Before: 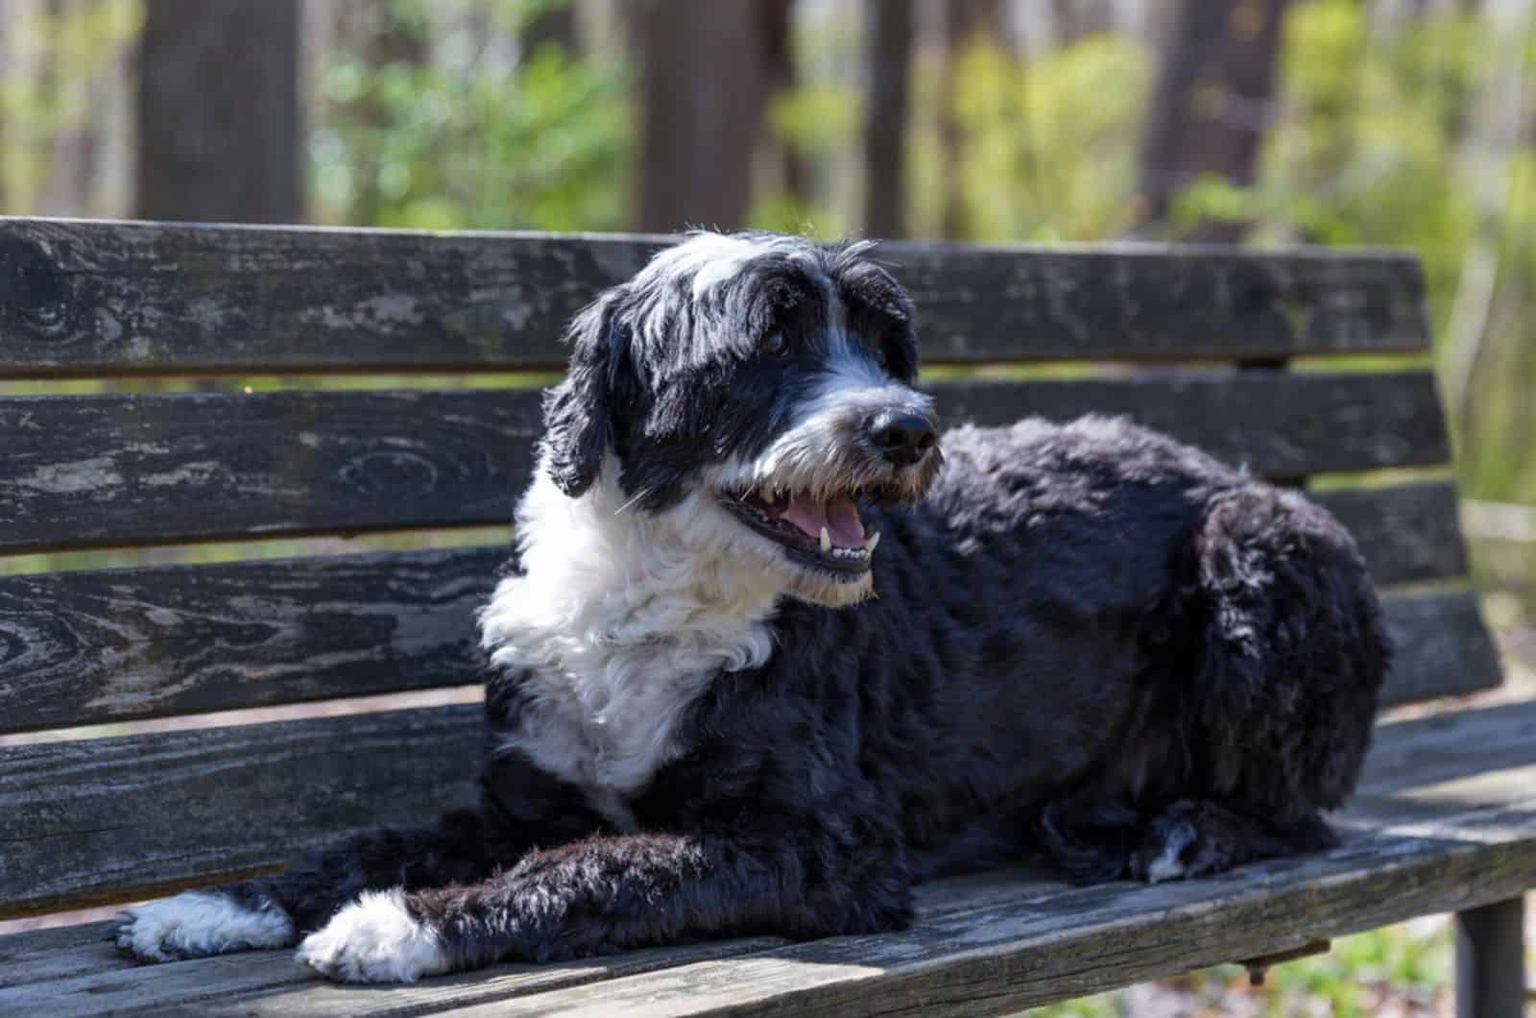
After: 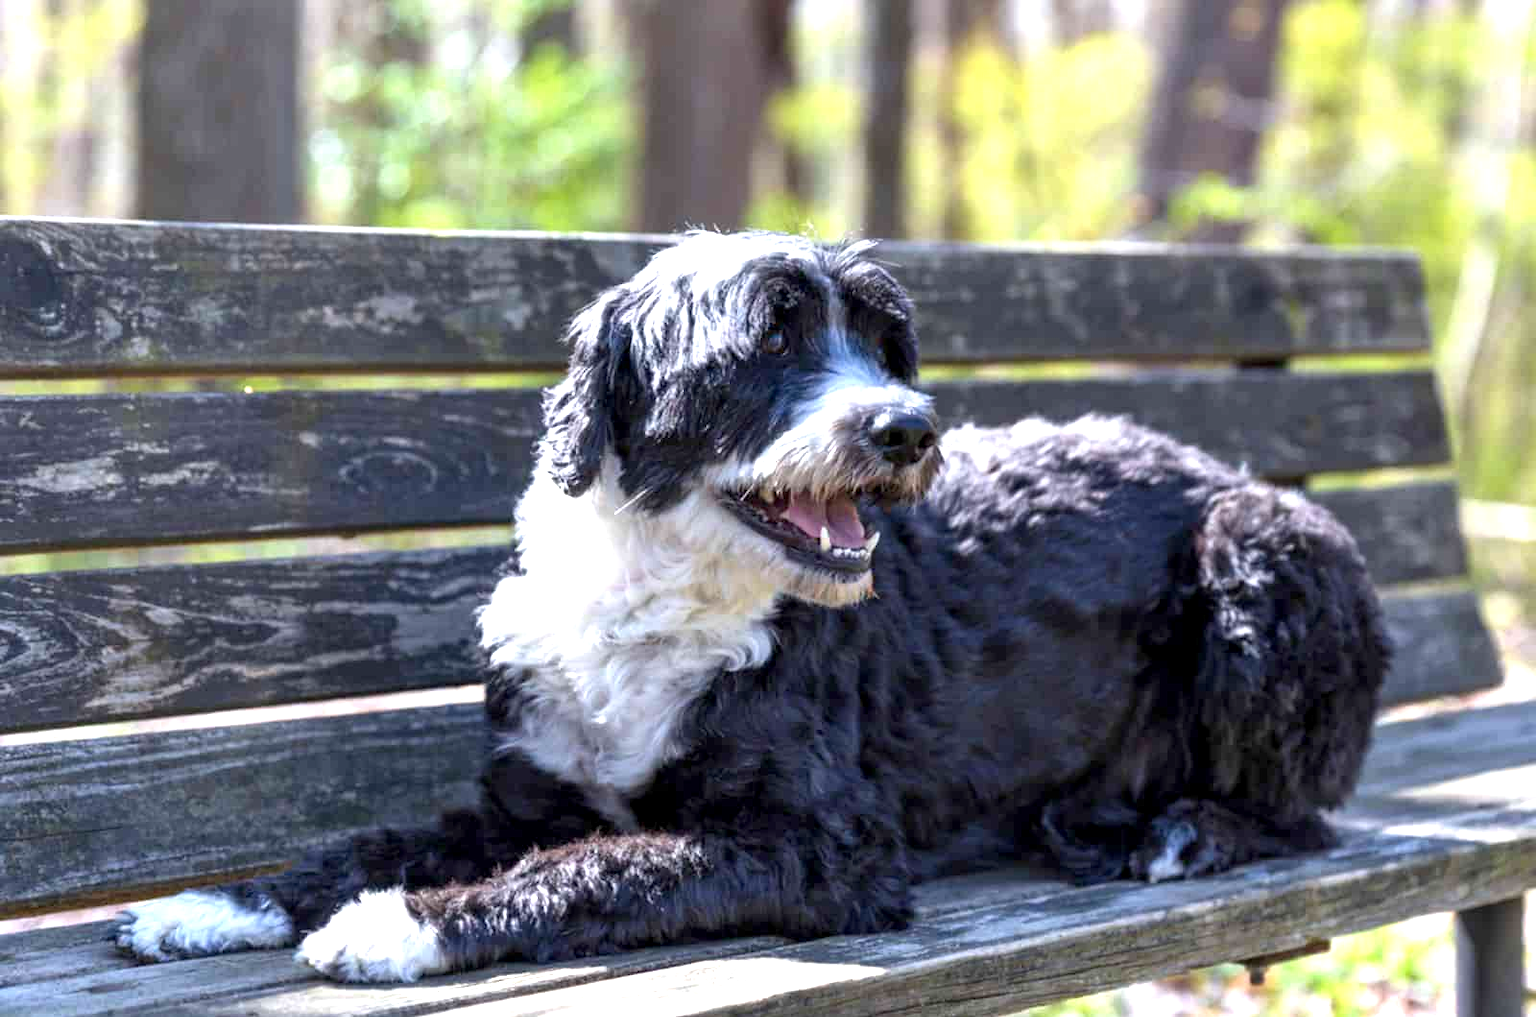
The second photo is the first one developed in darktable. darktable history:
exposure: black level correction 0.002, exposure 1.3 EV, compensate highlight preservation false
